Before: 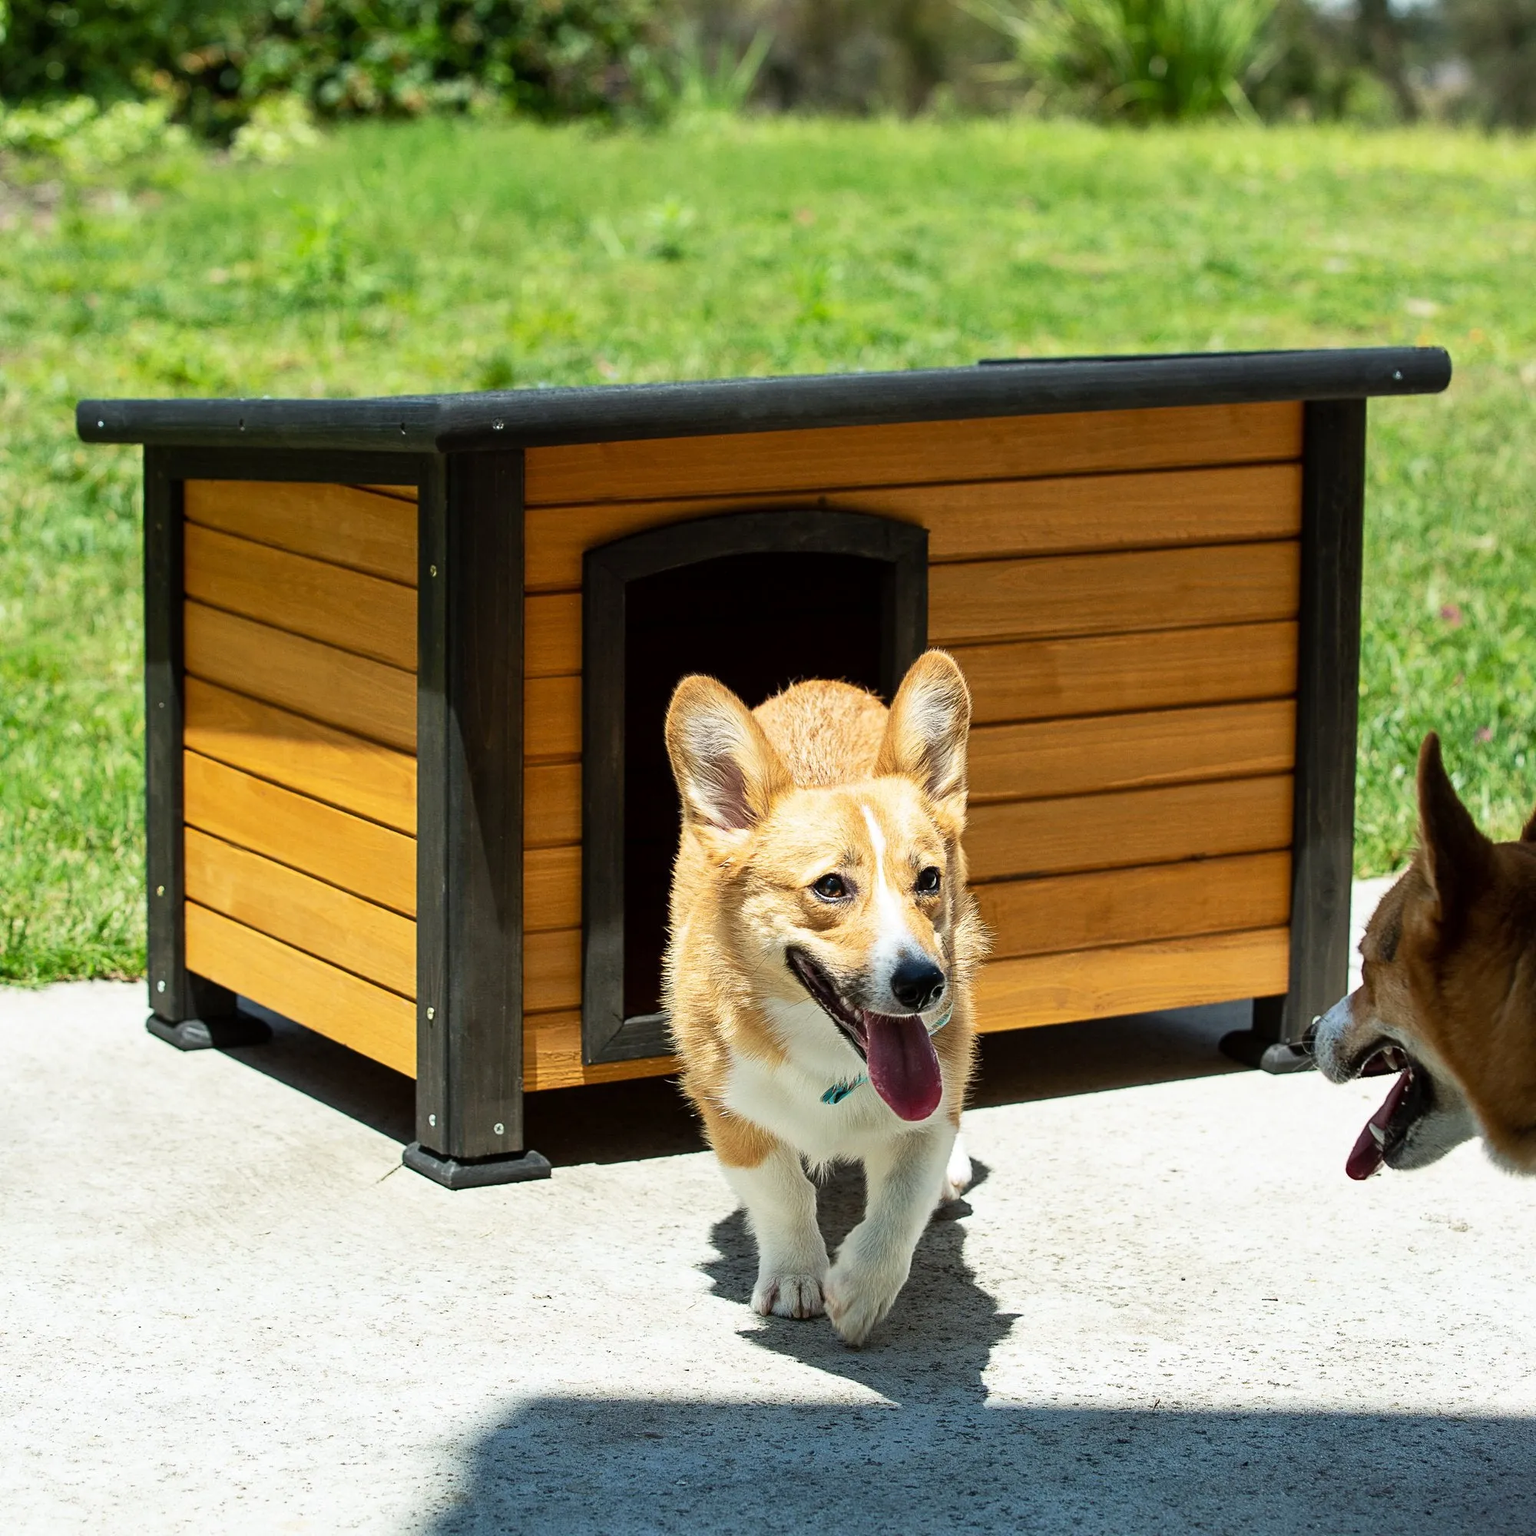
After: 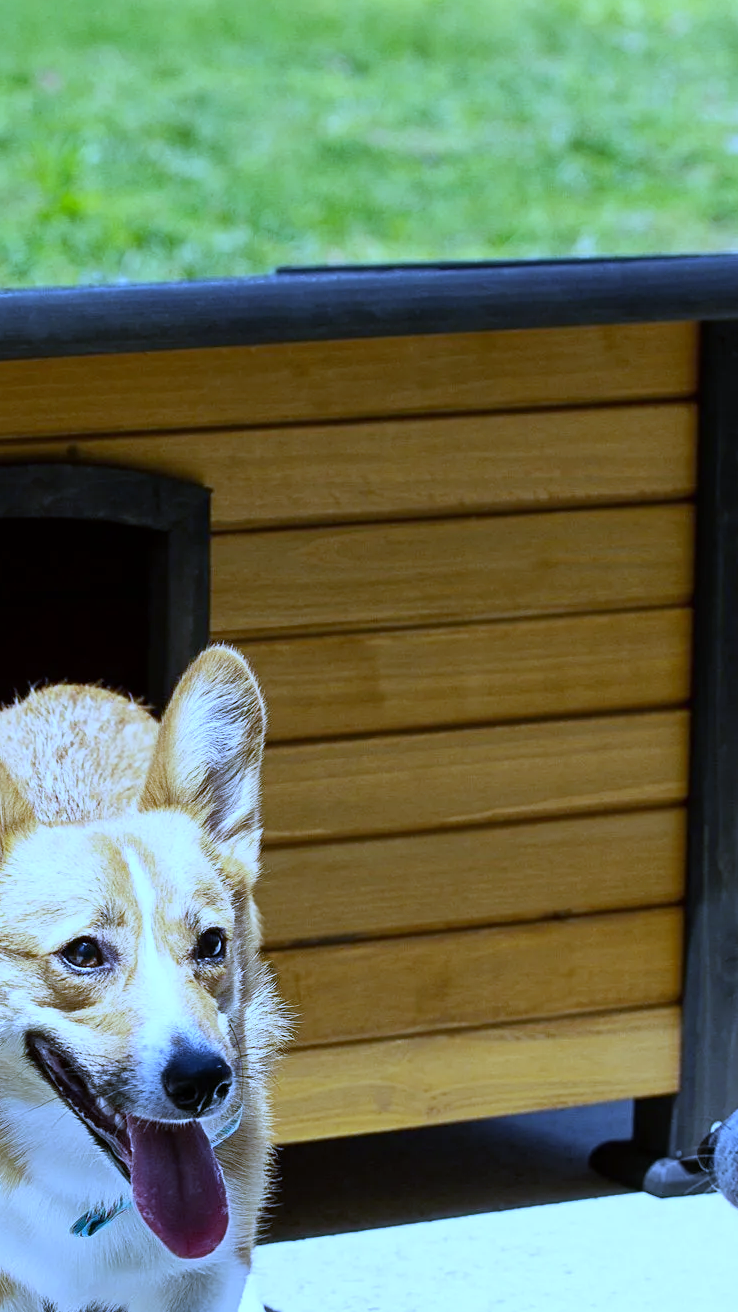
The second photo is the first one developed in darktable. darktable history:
crop and rotate: left 49.936%, top 10.094%, right 13.136%, bottom 24.256%
white balance: red 0.766, blue 1.537
